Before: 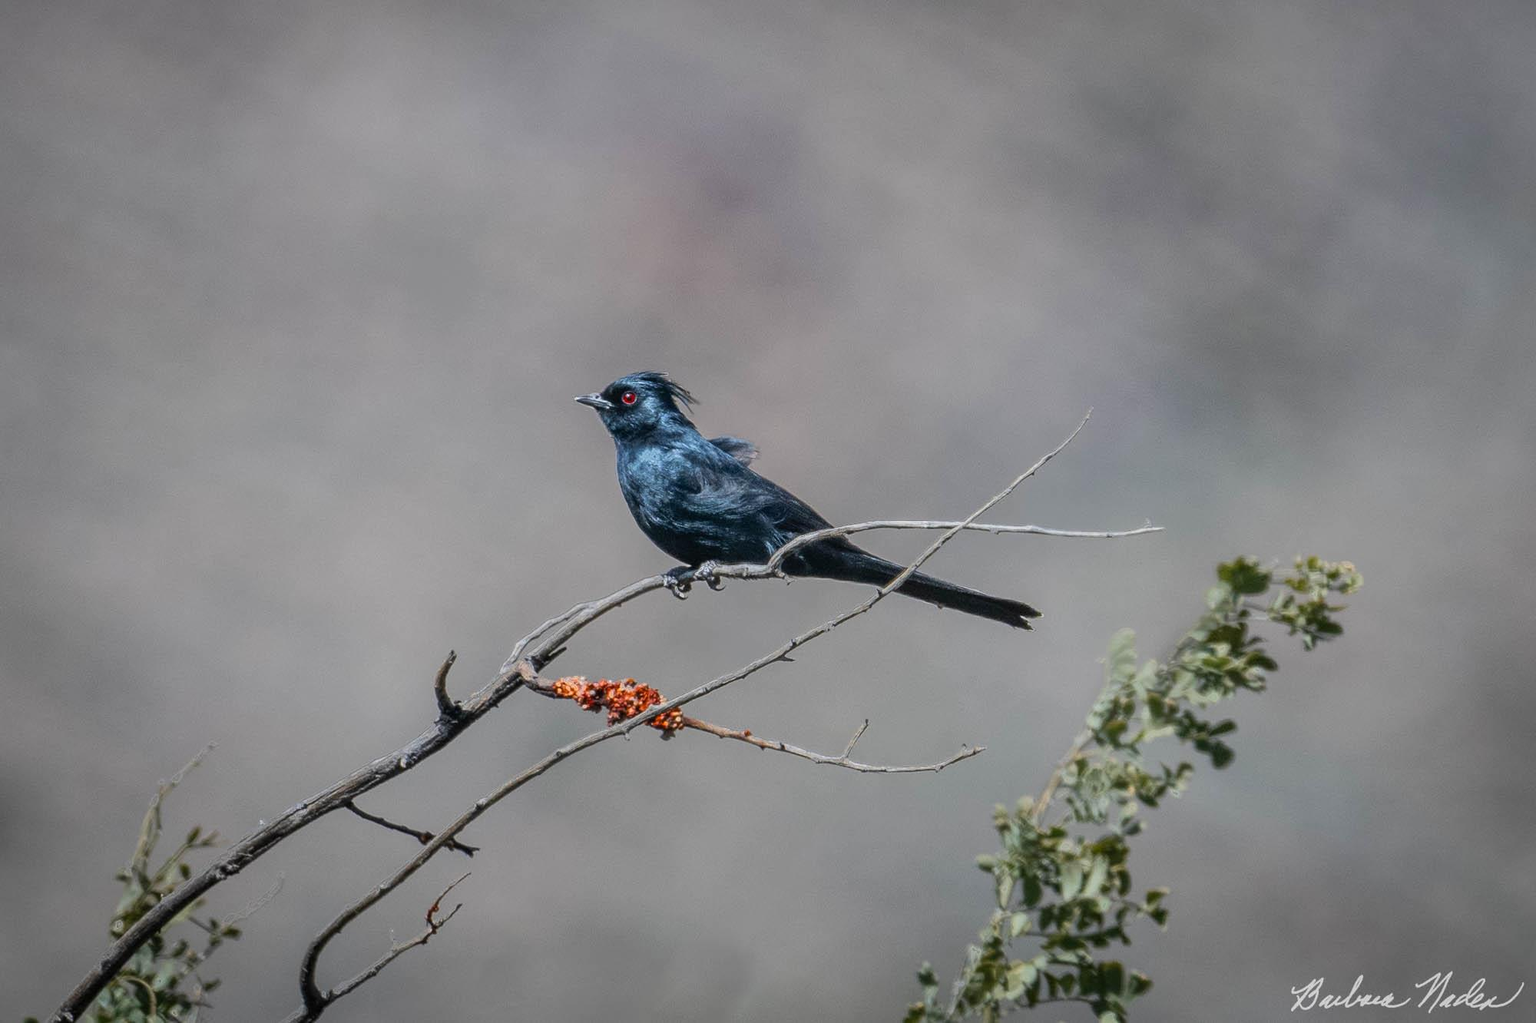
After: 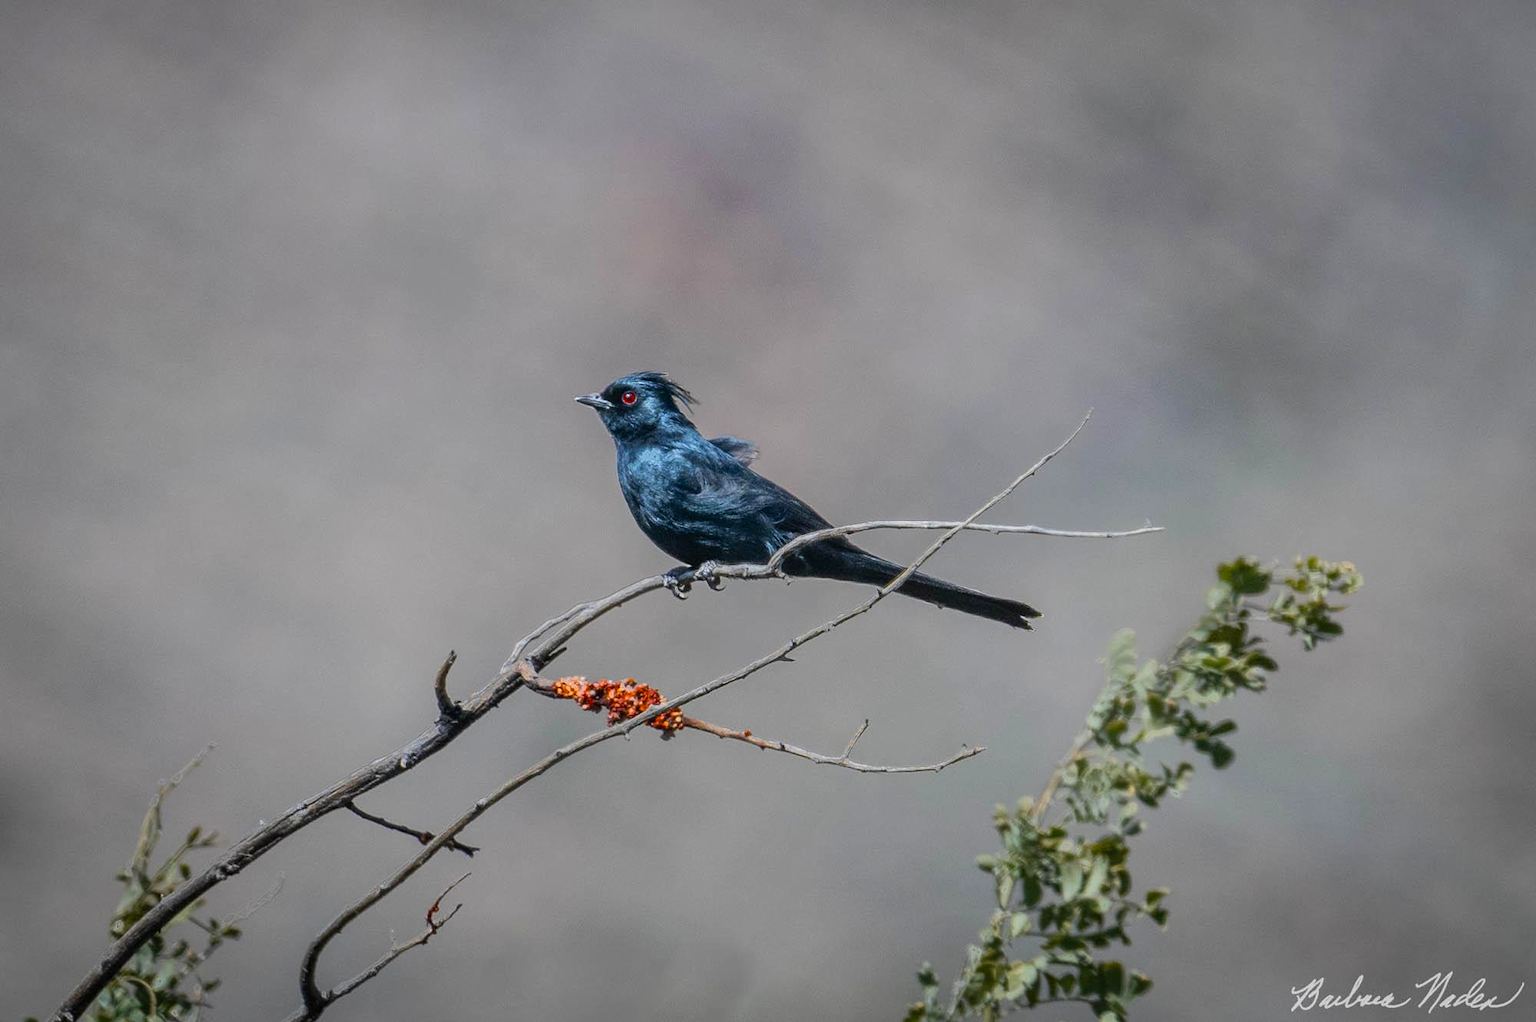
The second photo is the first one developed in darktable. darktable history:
tone equalizer: edges refinement/feathering 500, mask exposure compensation -1.57 EV, preserve details no
color balance rgb: perceptual saturation grading › global saturation 19.662%
